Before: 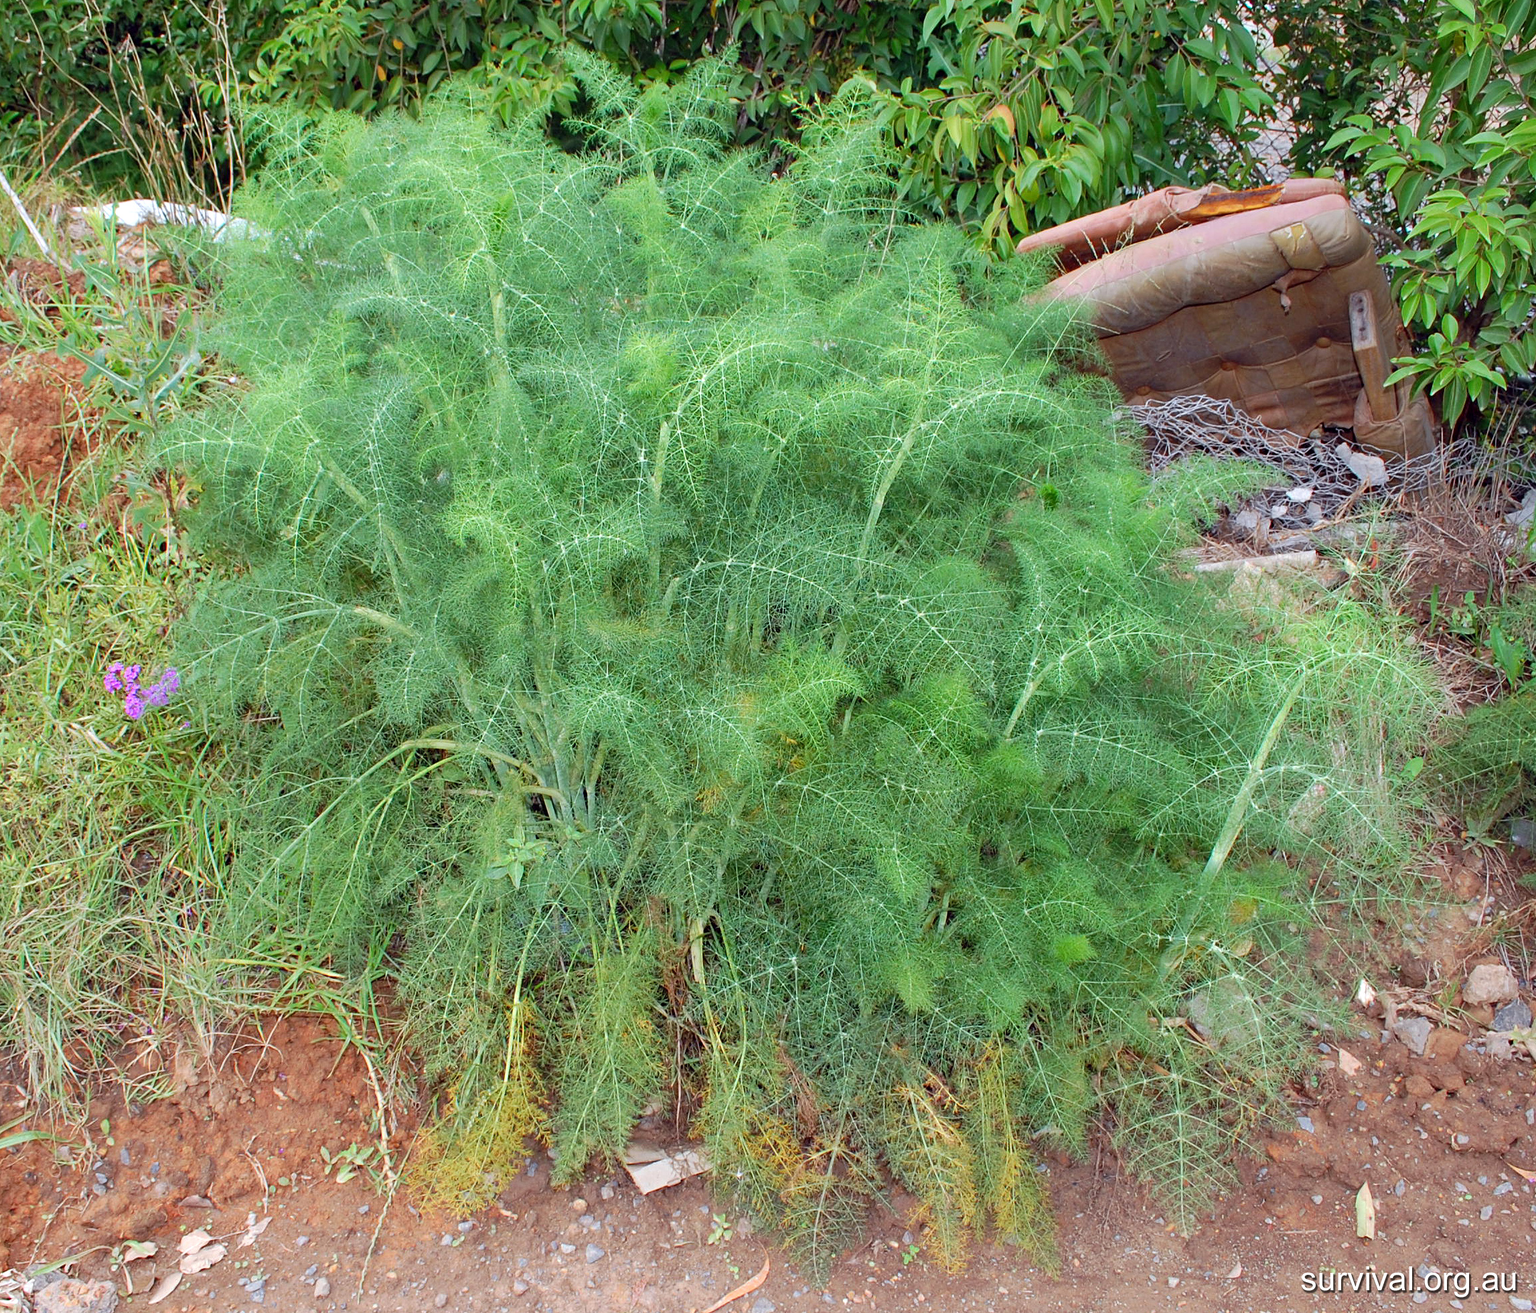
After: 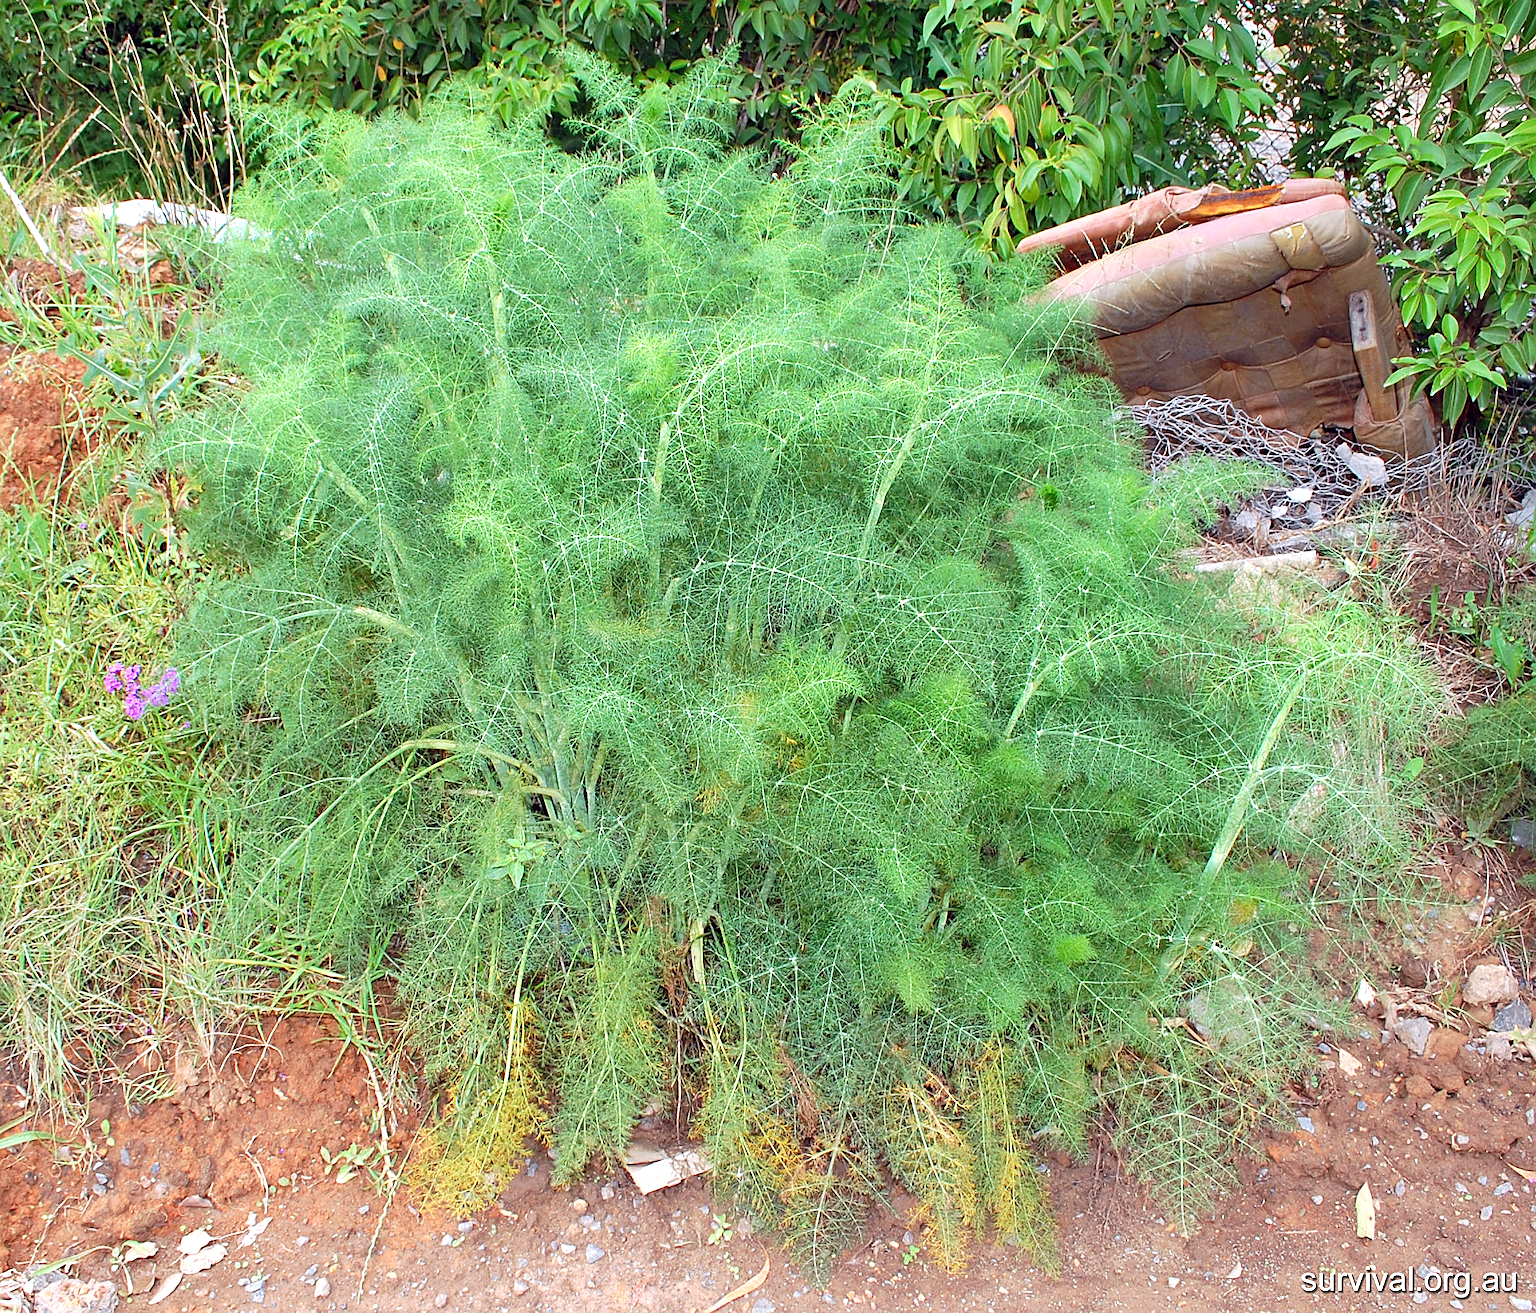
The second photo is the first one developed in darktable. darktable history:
sharpen: on, module defaults
tone equalizer: edges refinement/feathering 500, mask exposure compensation -1.57 EV, preserve details no
exposure: black level correction 0, exposure 0.5 EV, compensate exposure bias true, compensate highlight preservation false
